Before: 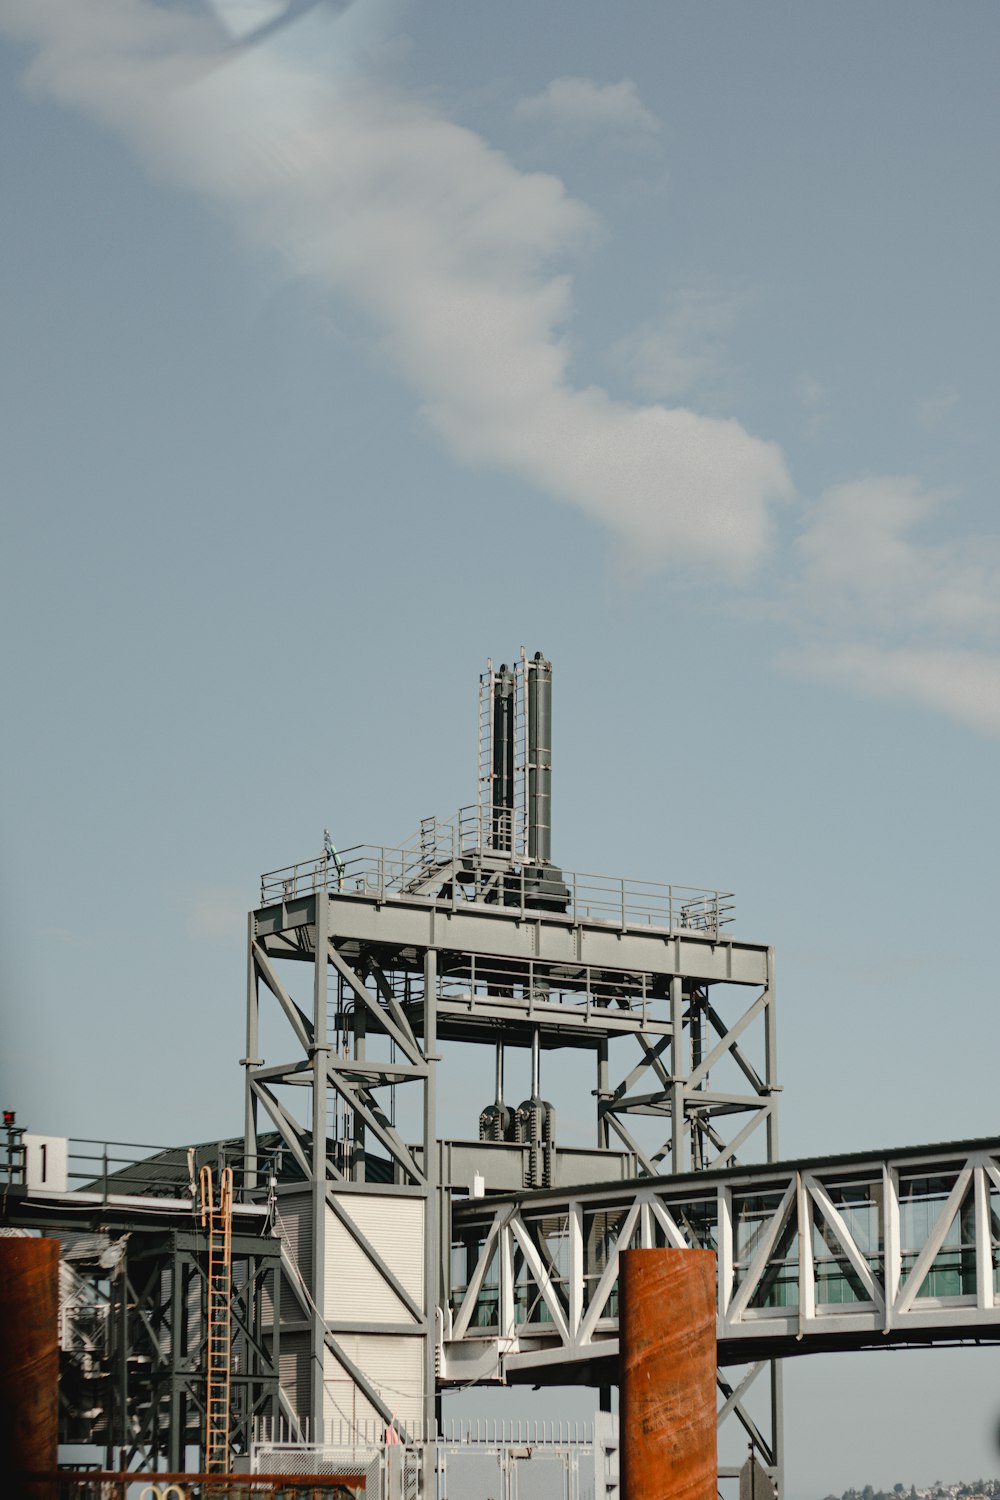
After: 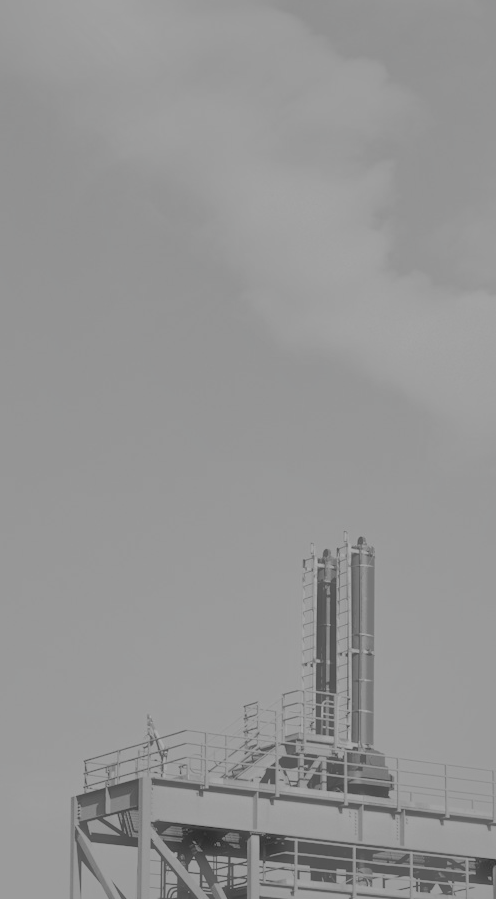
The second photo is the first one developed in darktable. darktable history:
crop: left 17.713%, top 7.69%, right 32.593%, bottom 32.366%
local contrast: detail 69%
color balance rgb: perceptual saturation grading › global saturation 25.697%, contrast -10.552%
shadows and highlights: highlights -59.72
filmic rgb: black relative exposure -7.65 EV, white relative exposure 4.56 EV, hardness 3.61
haze removal: strength -0.102, compatibility mode true, adaptive false
contrast brightness saturation: saturation -0.998
exposure: black level correction 0.001, exposure 0.5 EV, compensate highlight preservation false
